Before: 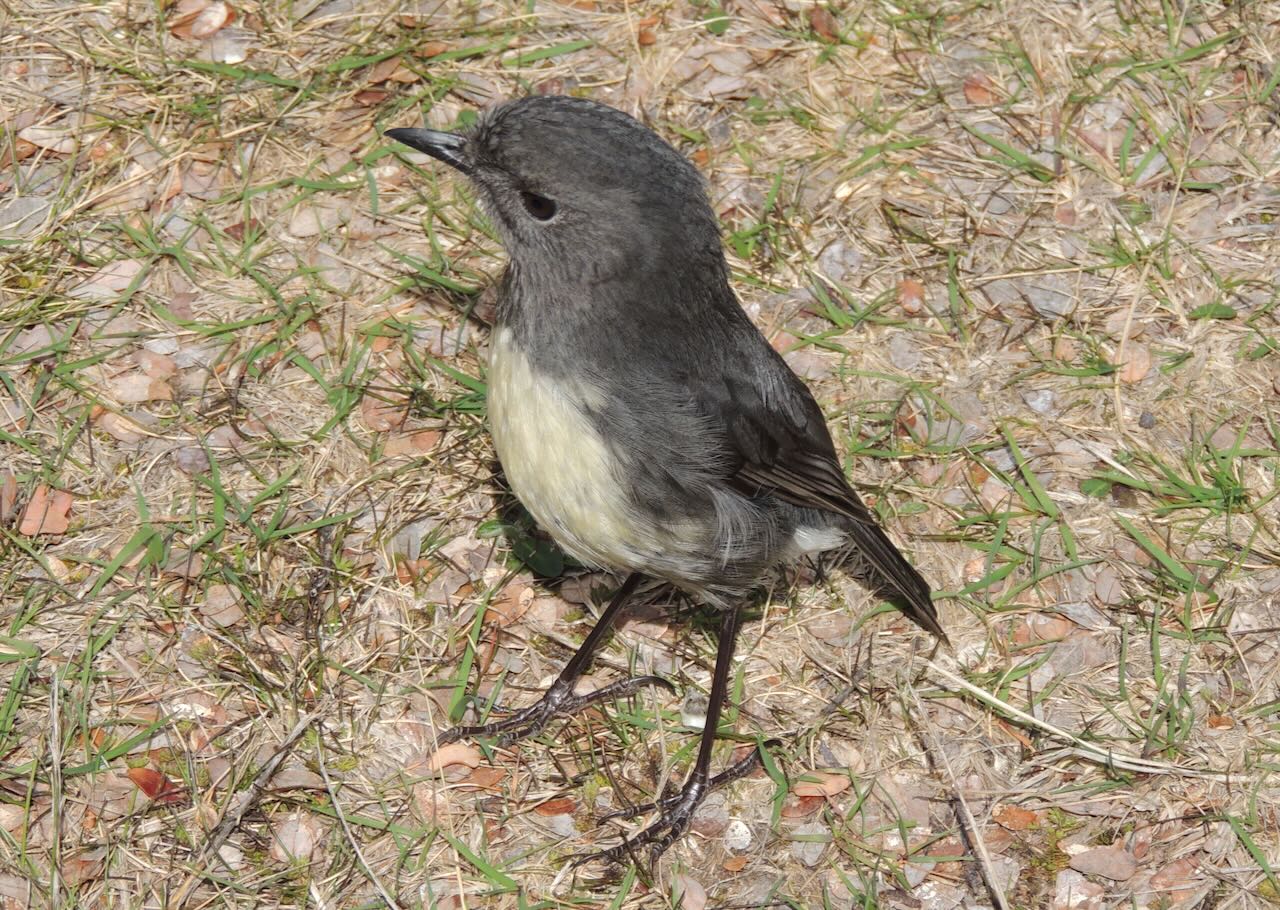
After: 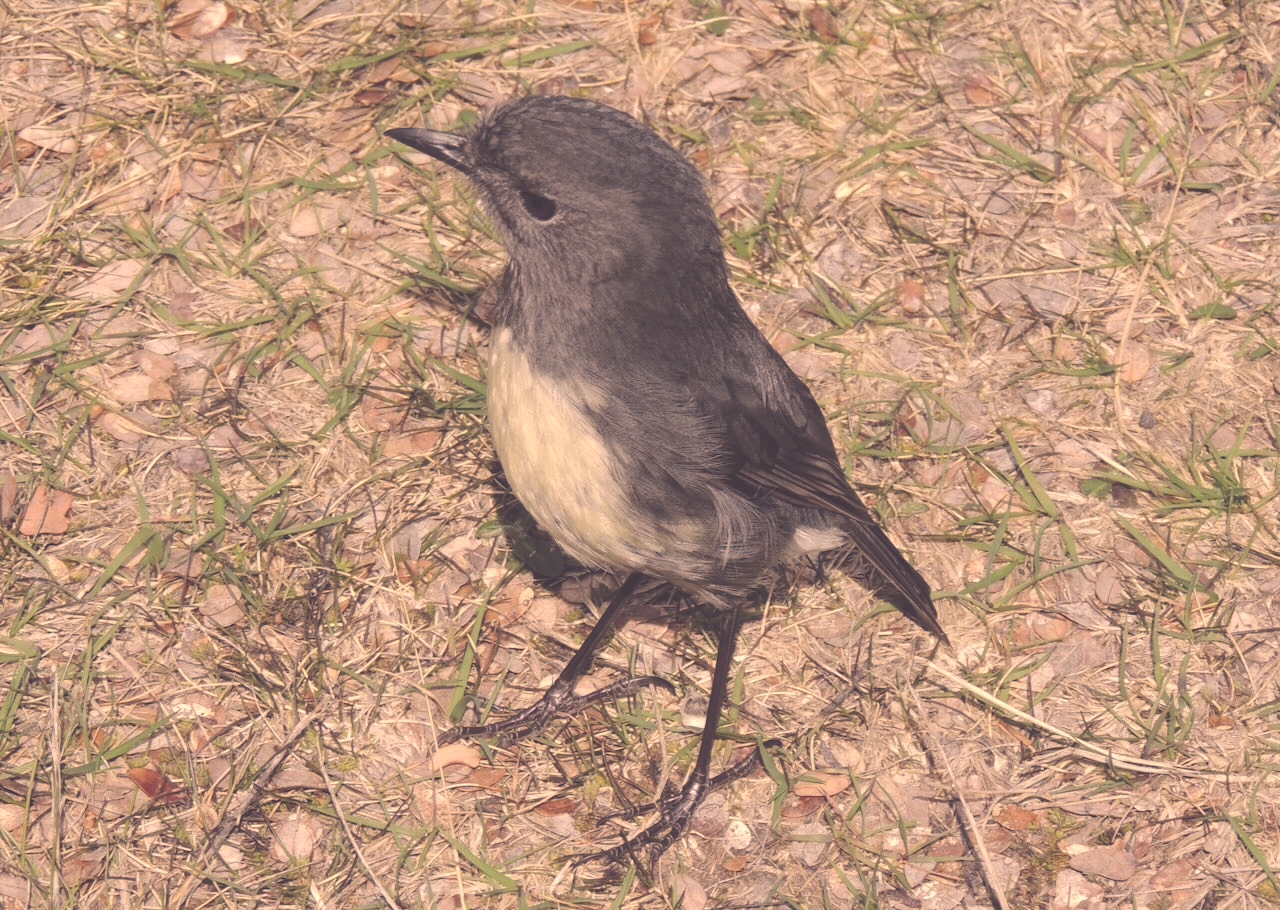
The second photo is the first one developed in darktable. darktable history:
color correction: highlights a* 20.32, highlights b* 27.43, shadows a* 3.41, shadows b* -16.82, saturation 0.722
exposure: black level correction -0.04, exposure 0.065 EV, compensate exposure bias true, compensate highlight preservation false
